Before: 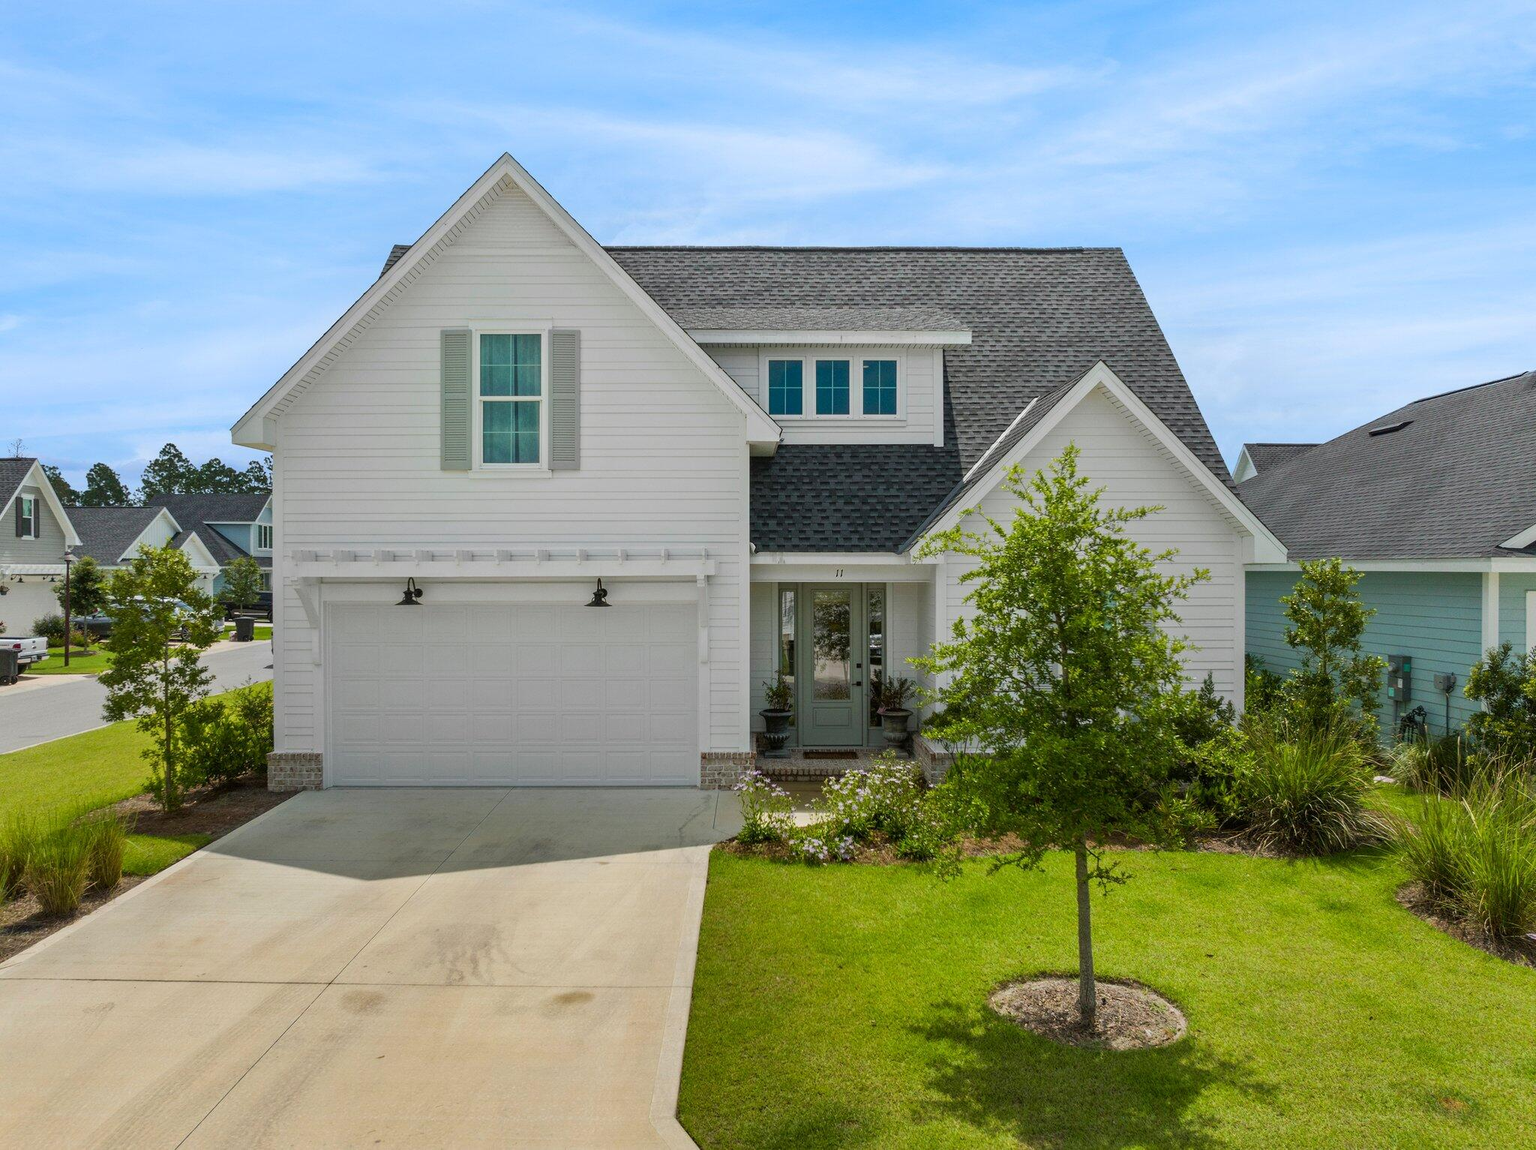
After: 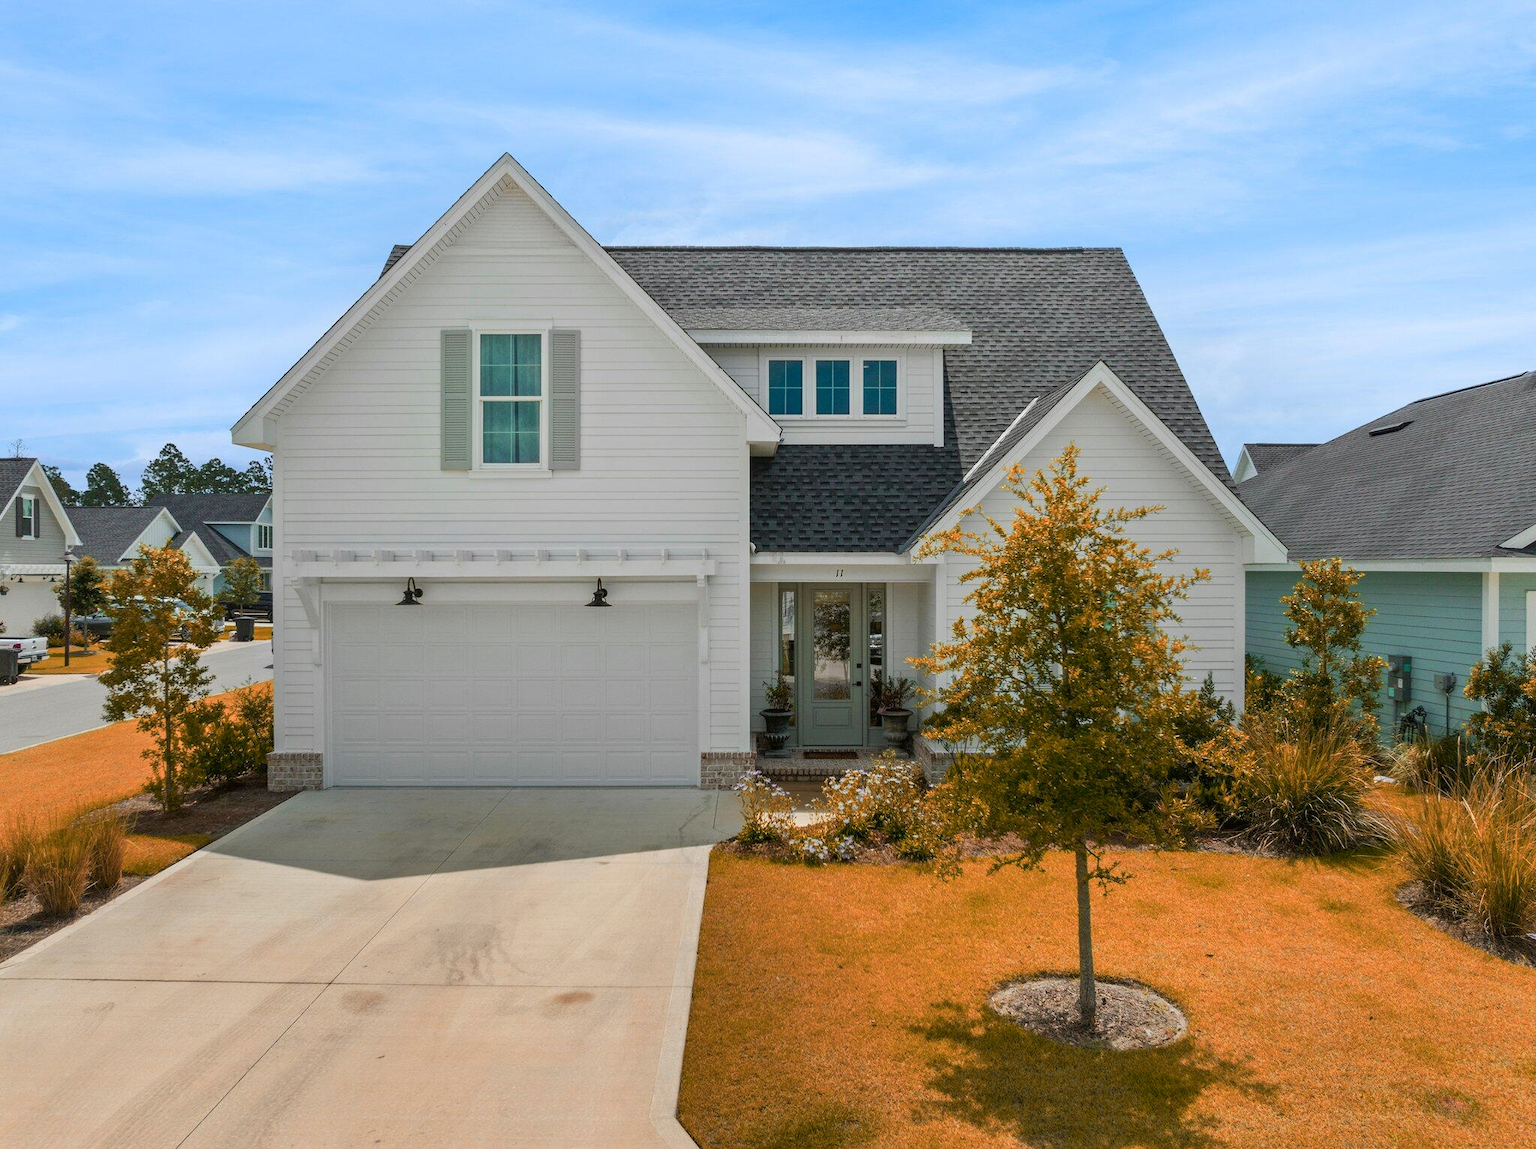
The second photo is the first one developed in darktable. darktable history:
color zones: curves: ch2 [(0, 0.5) (0.084, 0.497) (0.323, 0.335) (0.4, 0.497) (1, 0.5)]
